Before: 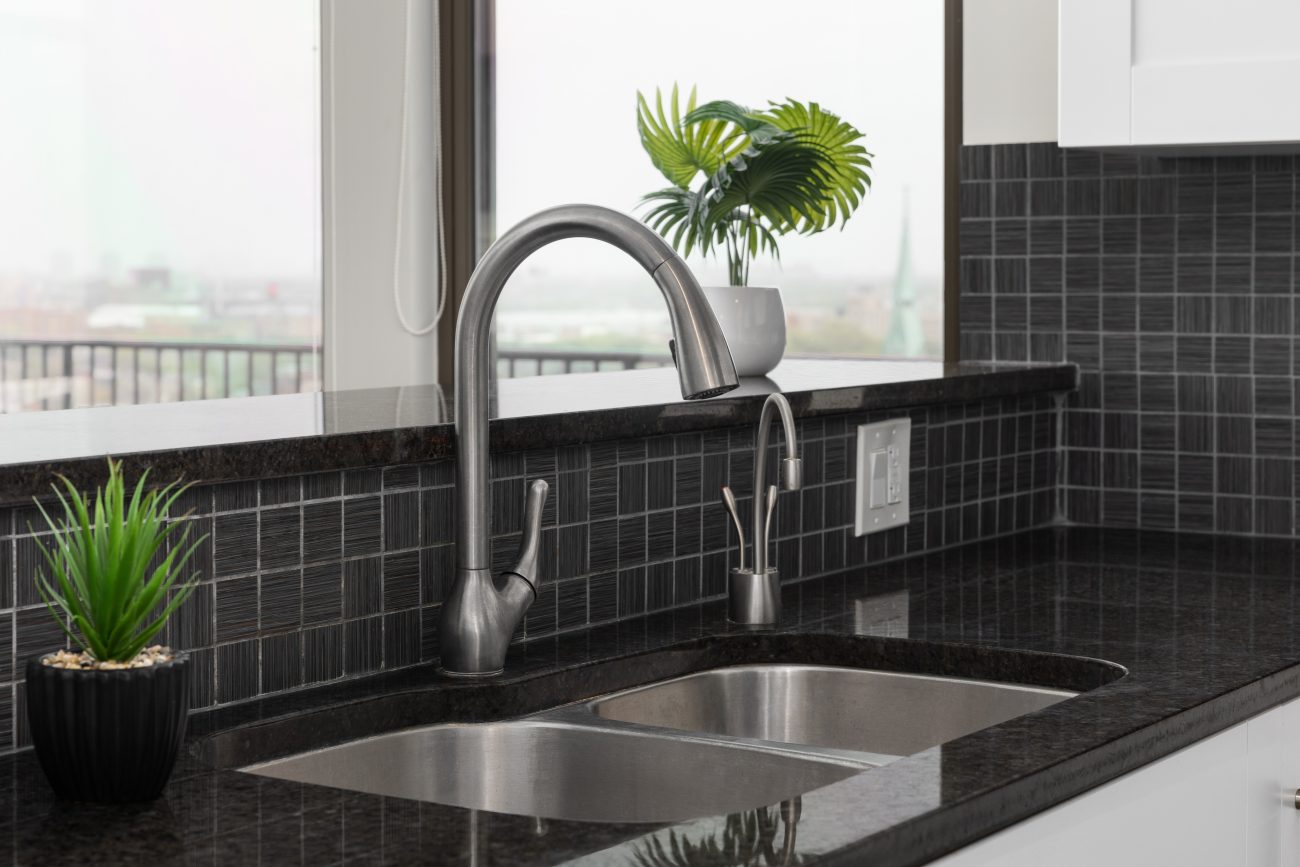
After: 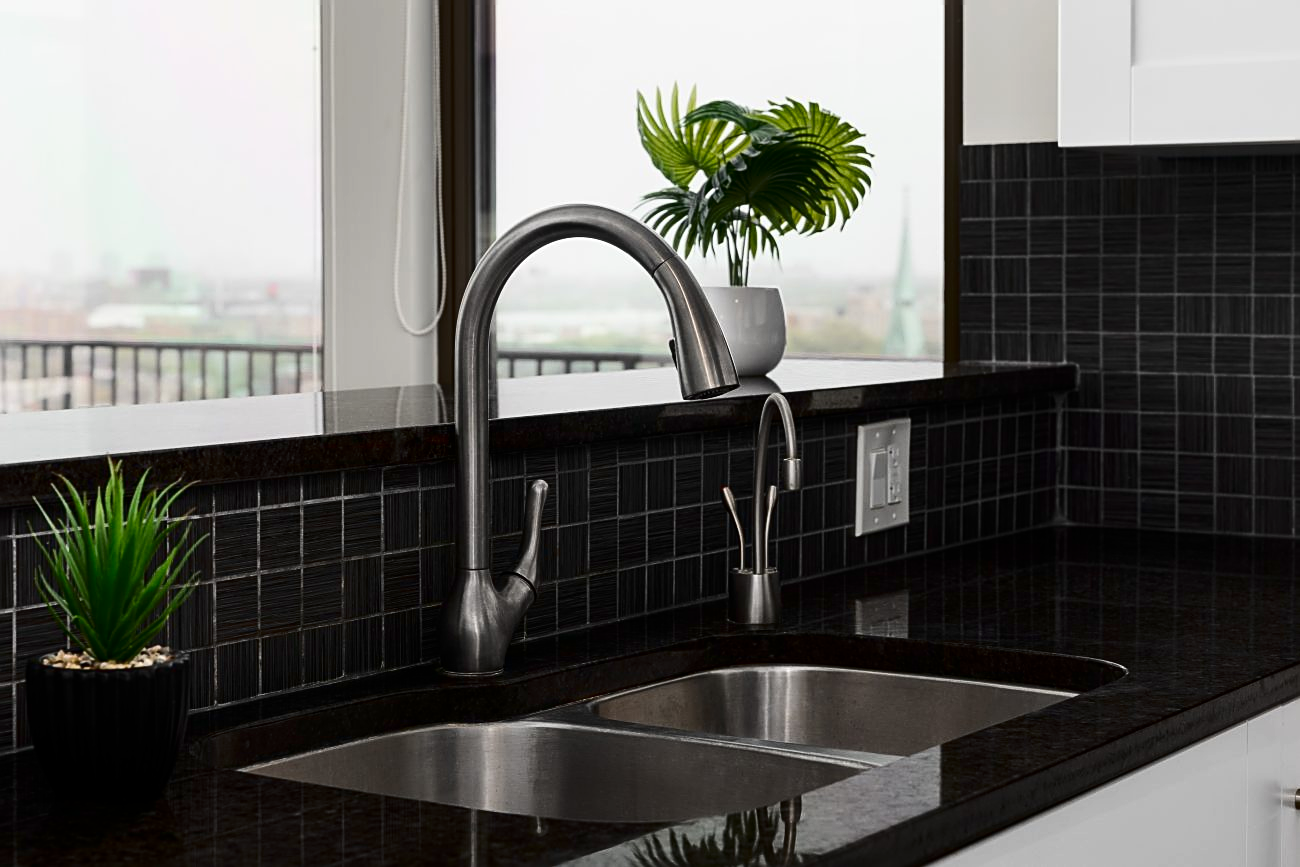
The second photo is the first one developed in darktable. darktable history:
exposure: exposure -0.05 EV
sharpen: on, module defaults
contrast brightness saturation: contrast 0.19, brightness -0.24, saturation 0.11
